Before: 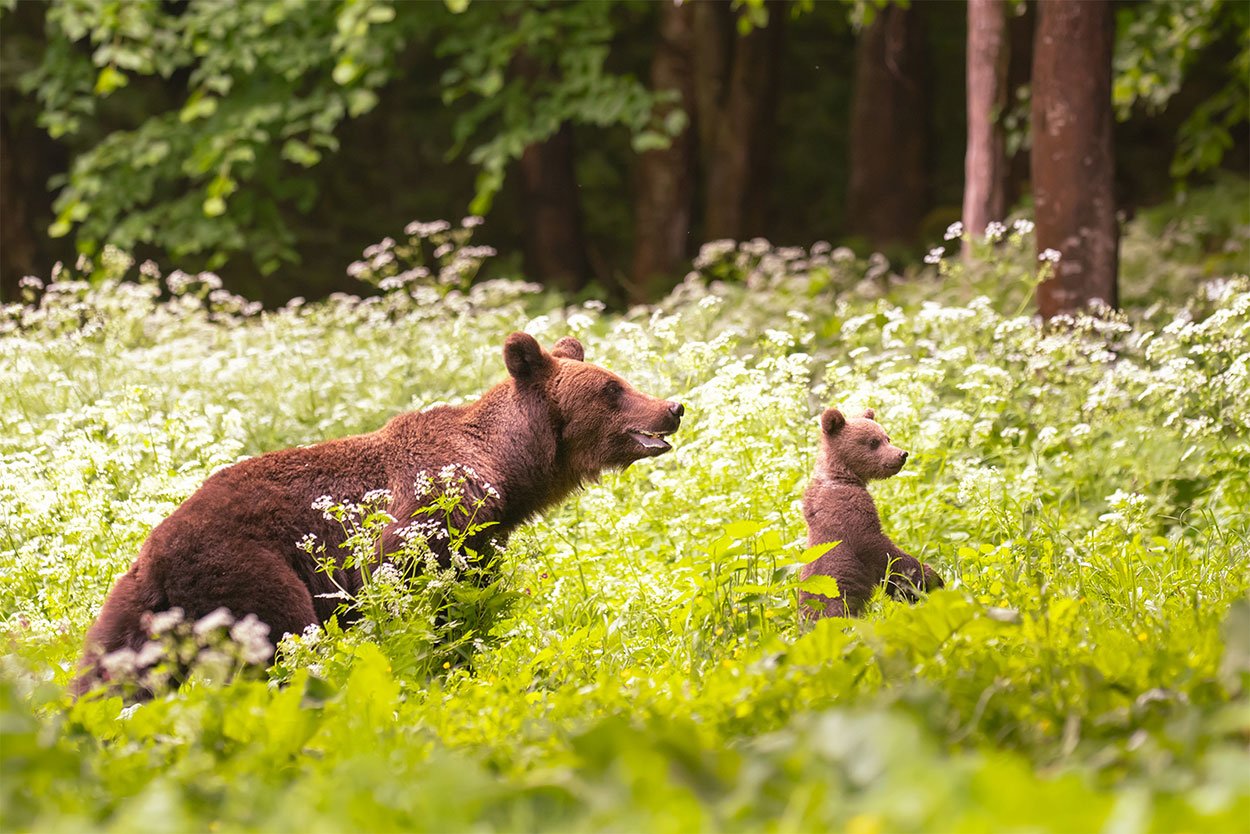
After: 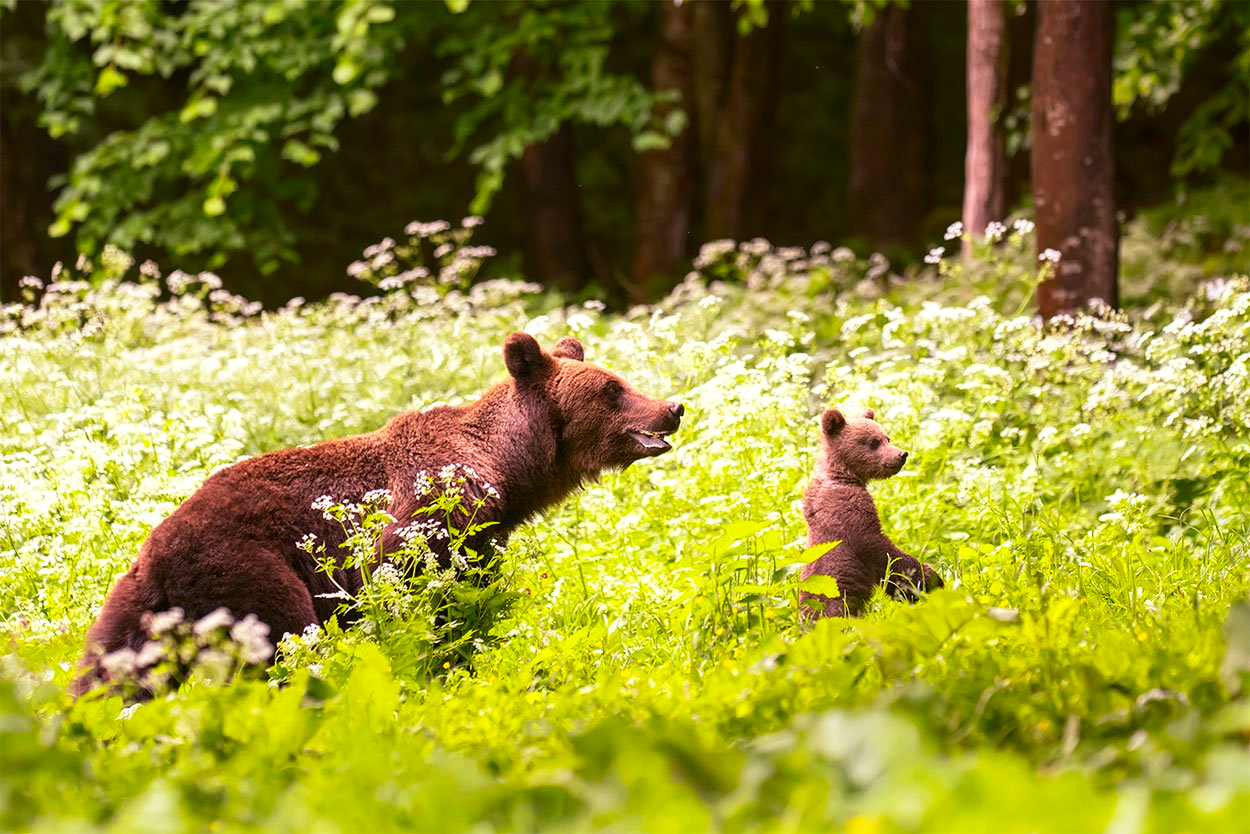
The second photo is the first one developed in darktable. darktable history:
contrast brightness saturation: contrast 0.18, saturation 0.3
local contrast: highlights 100%, shadows 100%, detail 120%, midtone range 0.2
